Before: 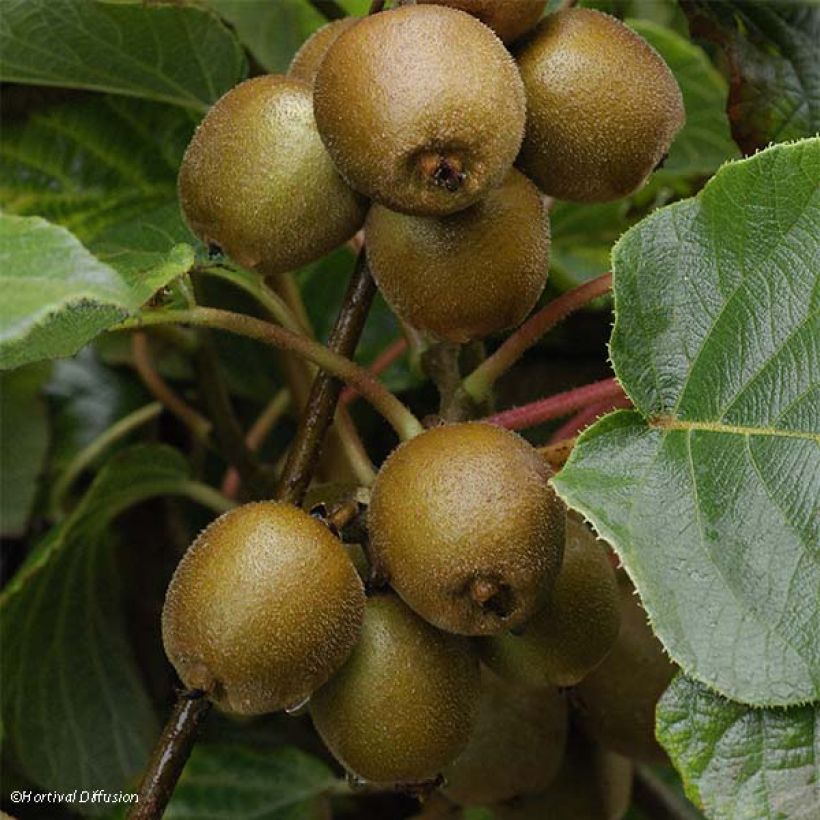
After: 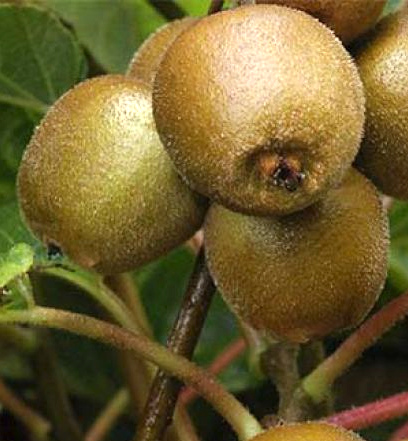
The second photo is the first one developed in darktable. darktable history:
crop: left 19.679%, right 30.564%, bottom 46.146%
exposure: exposure 0.771 EV, compensate highlight preservation false
